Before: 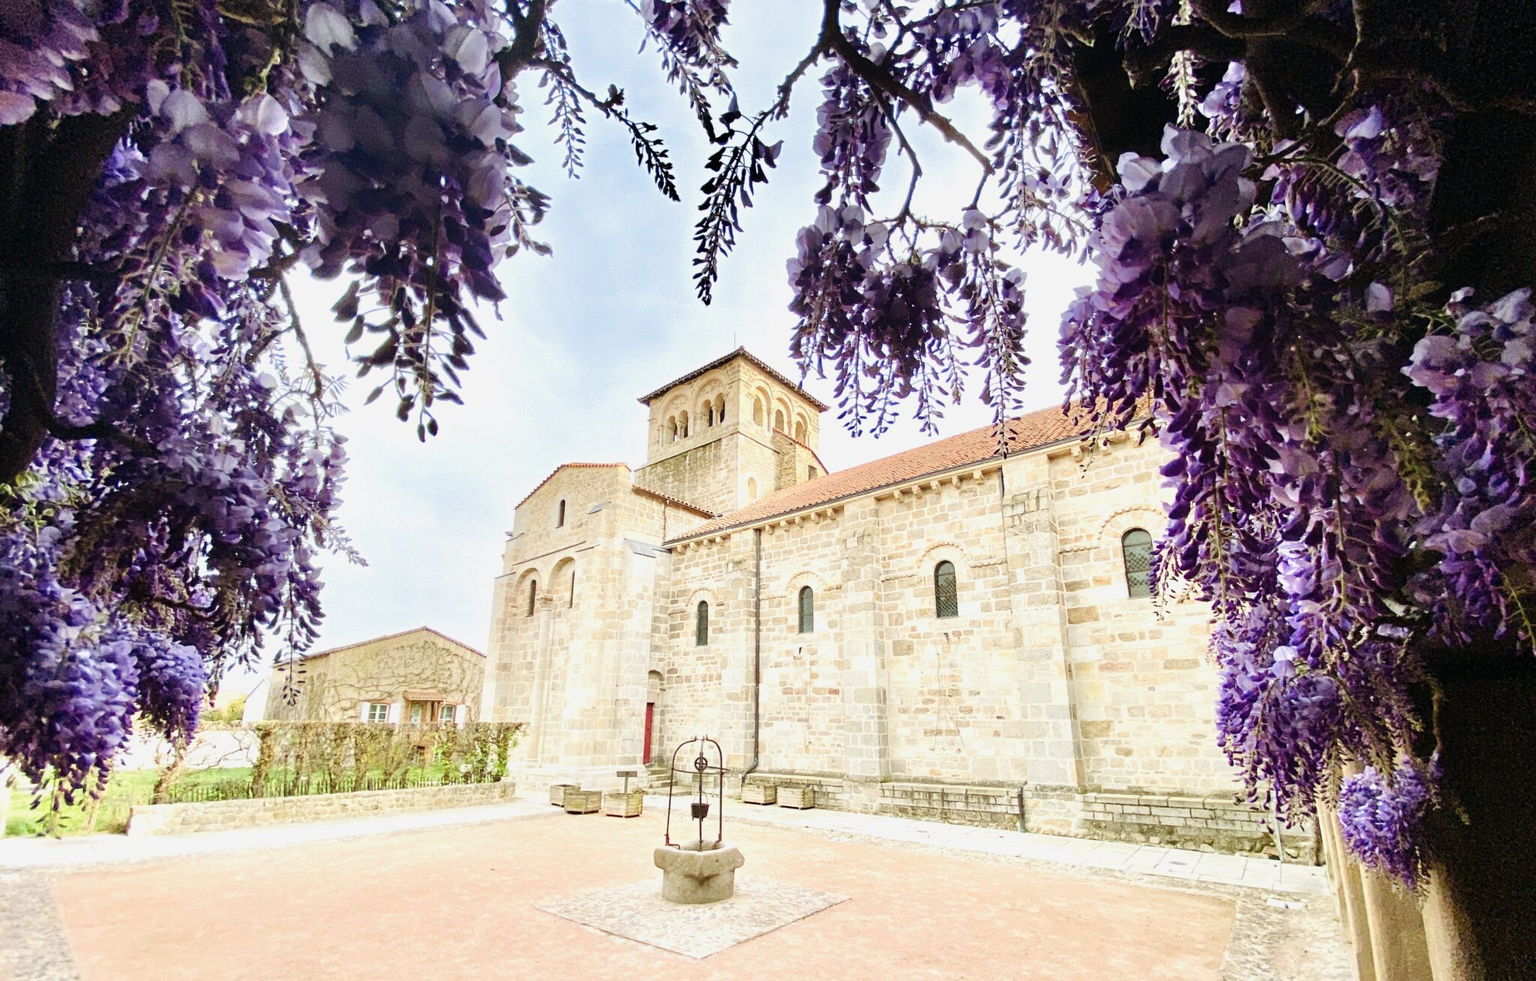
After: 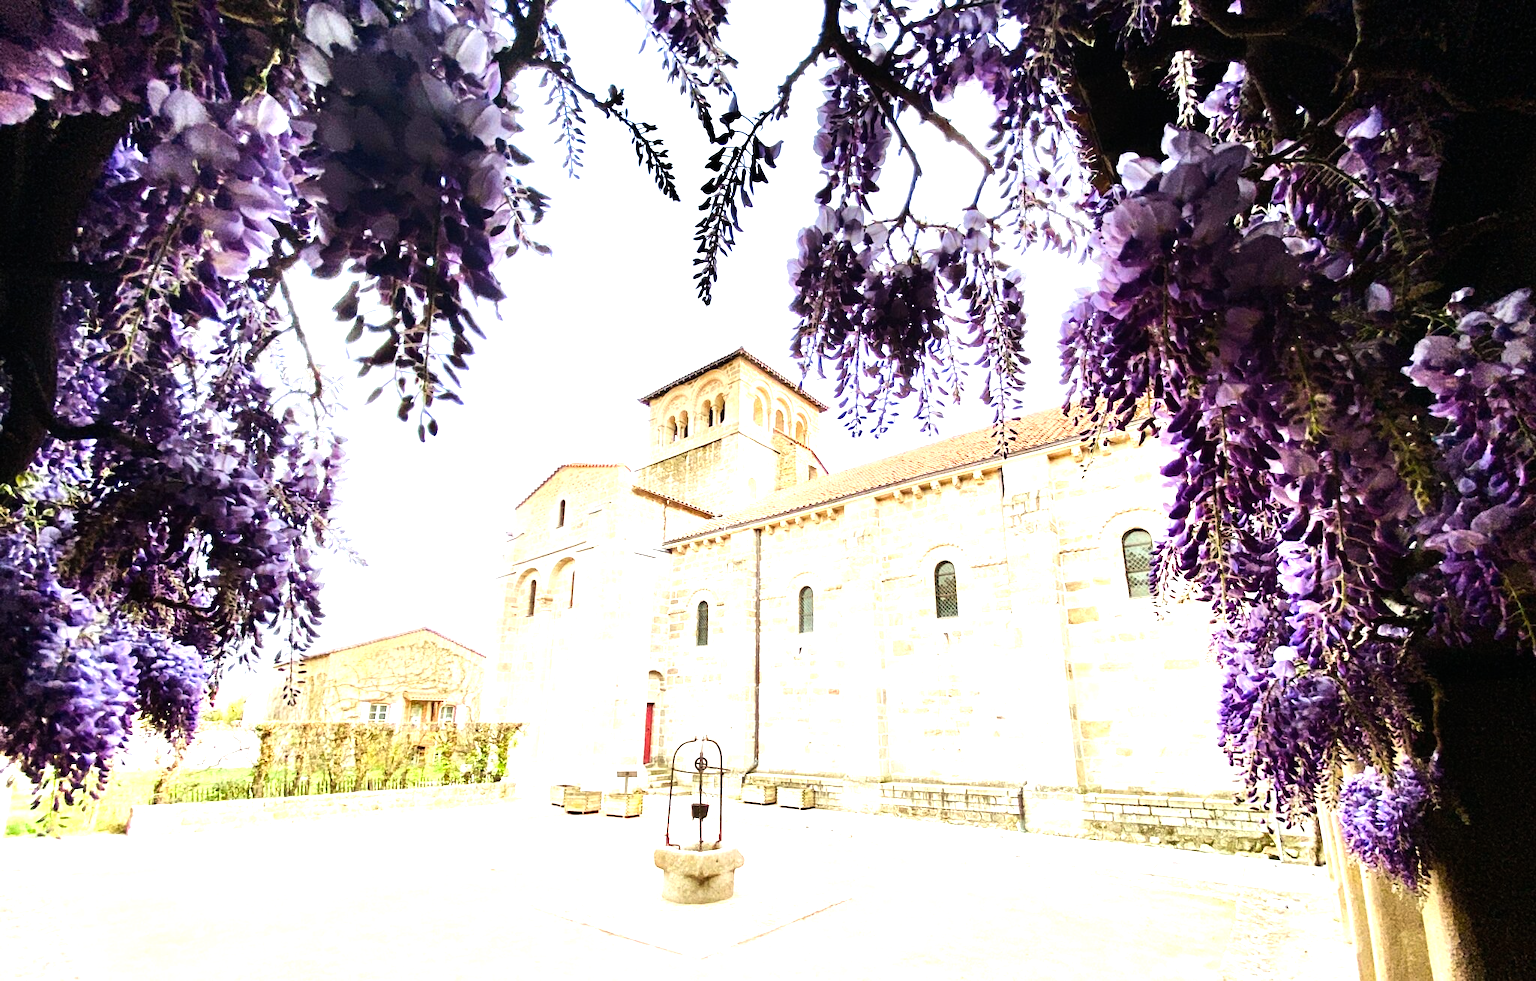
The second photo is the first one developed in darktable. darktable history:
tone equalizer: -8 EV -1.05 EV, -7 EV -1 EV, -6 EV -0.842 EV, -5 EV -0.583 EV, -3 EV 0.58 EV, -2 EV 0.877 EV, -1 EV 1 EV, +0 EV 1.07 EV, edges refinement/feathering 500, mask exposure compensation -1.57 EV, preserve details guided filter
